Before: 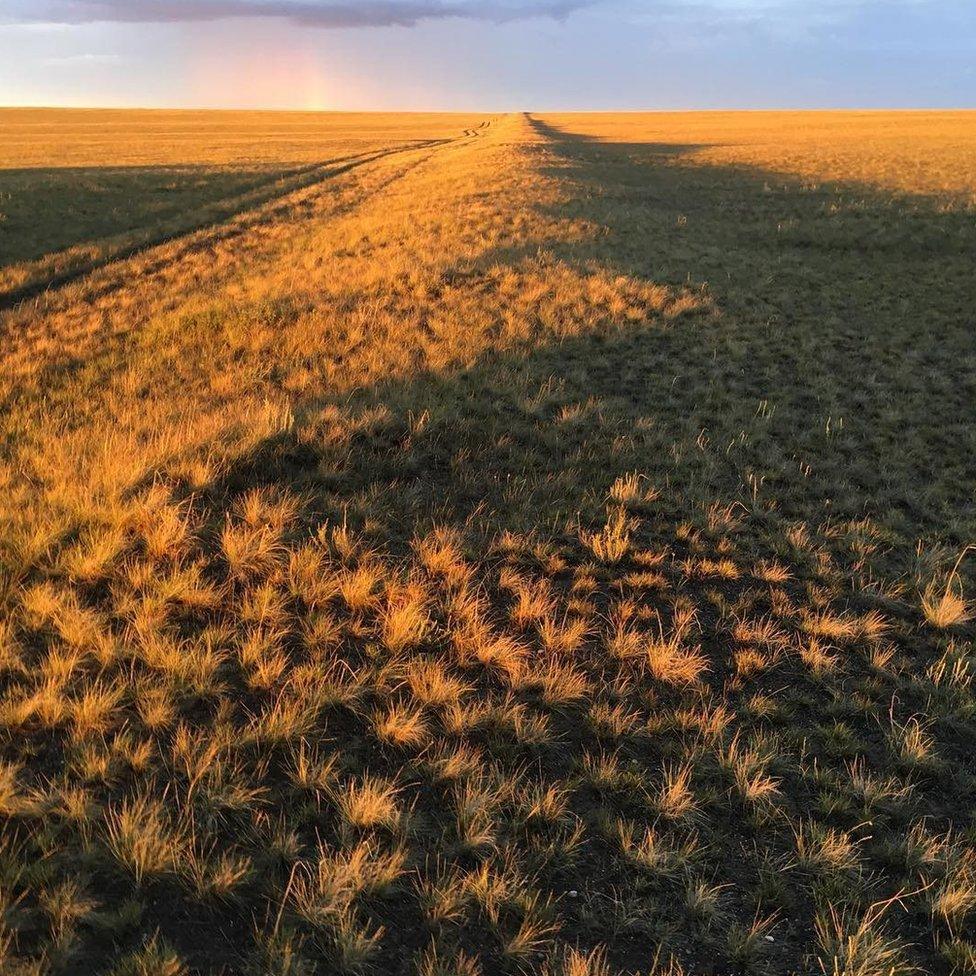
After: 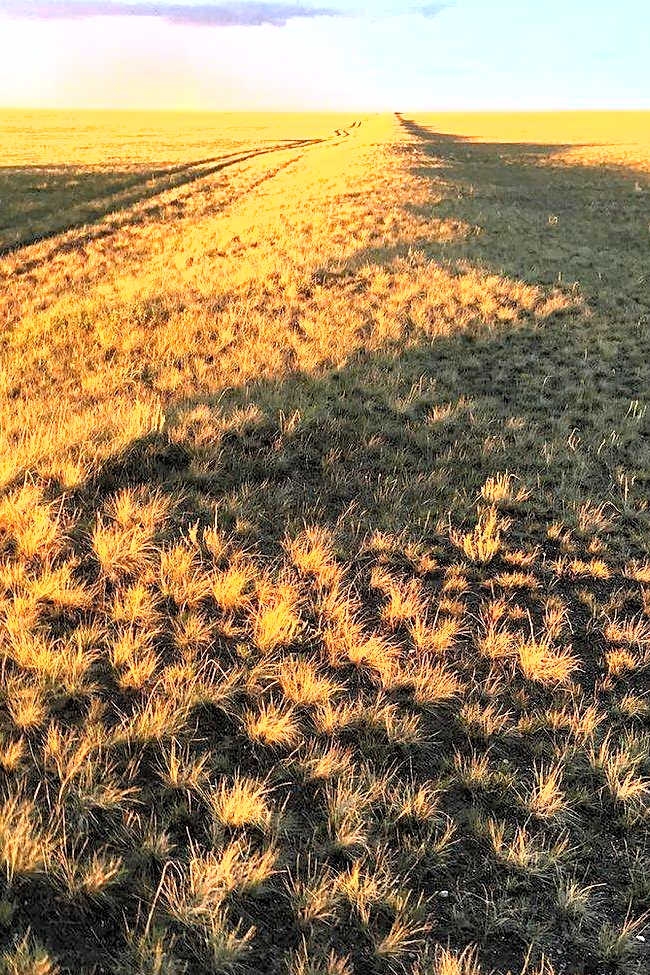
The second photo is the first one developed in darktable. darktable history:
shadows and highlights: shadows 29.61, highlights -30.47, low approximation 0.01, soften with gaussian
crop and rotate: left 13.409%, right 19.924%
haze removal: adaptive false
rgb levels: levels [[0.01, 0.419, 0.839], [0, 0.5, 1], [0, 0.5, 1]]
contrast brightness saturation: saturation -0.05
exposure: black level correction 0, exposure 1.173 EV, compensate exposure bias true, compensate highlight preservation false
sharpen: radius 1.458, amount 0.398, threshold 1.271
